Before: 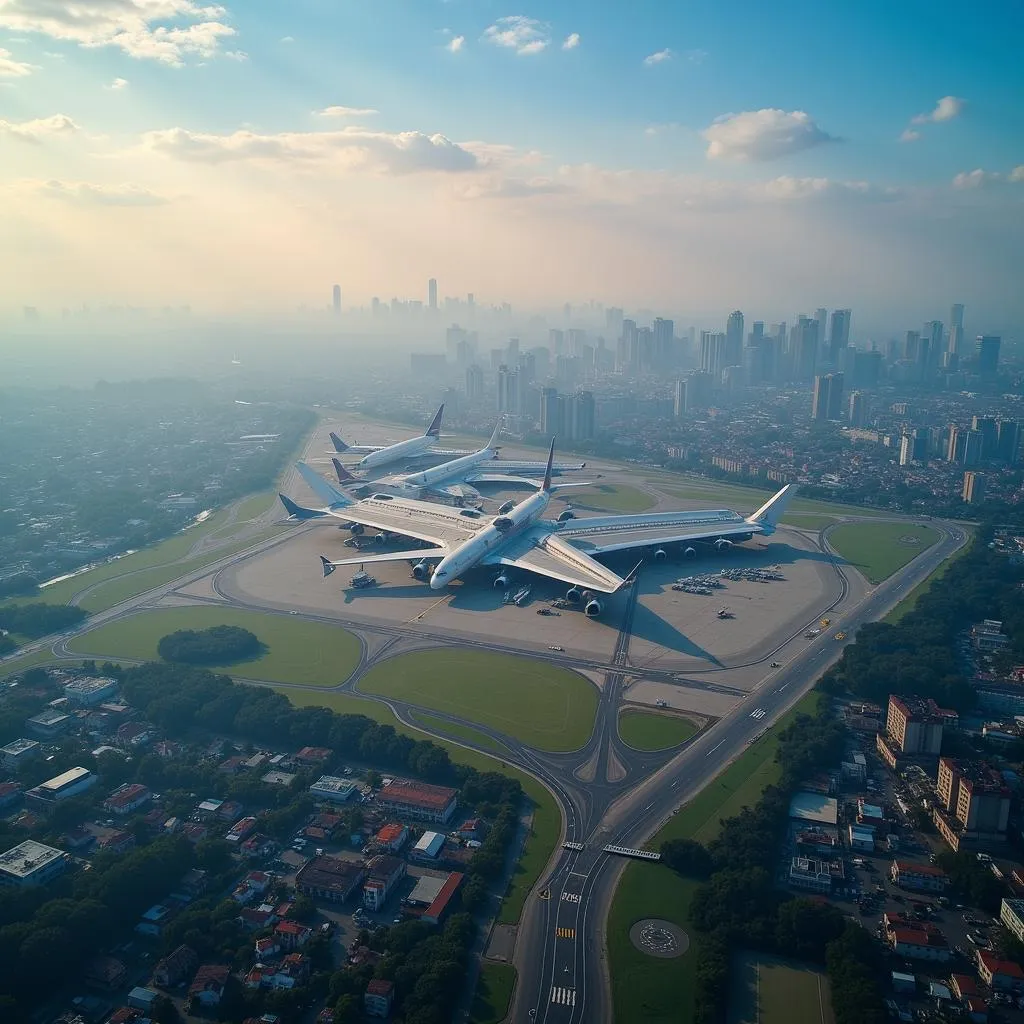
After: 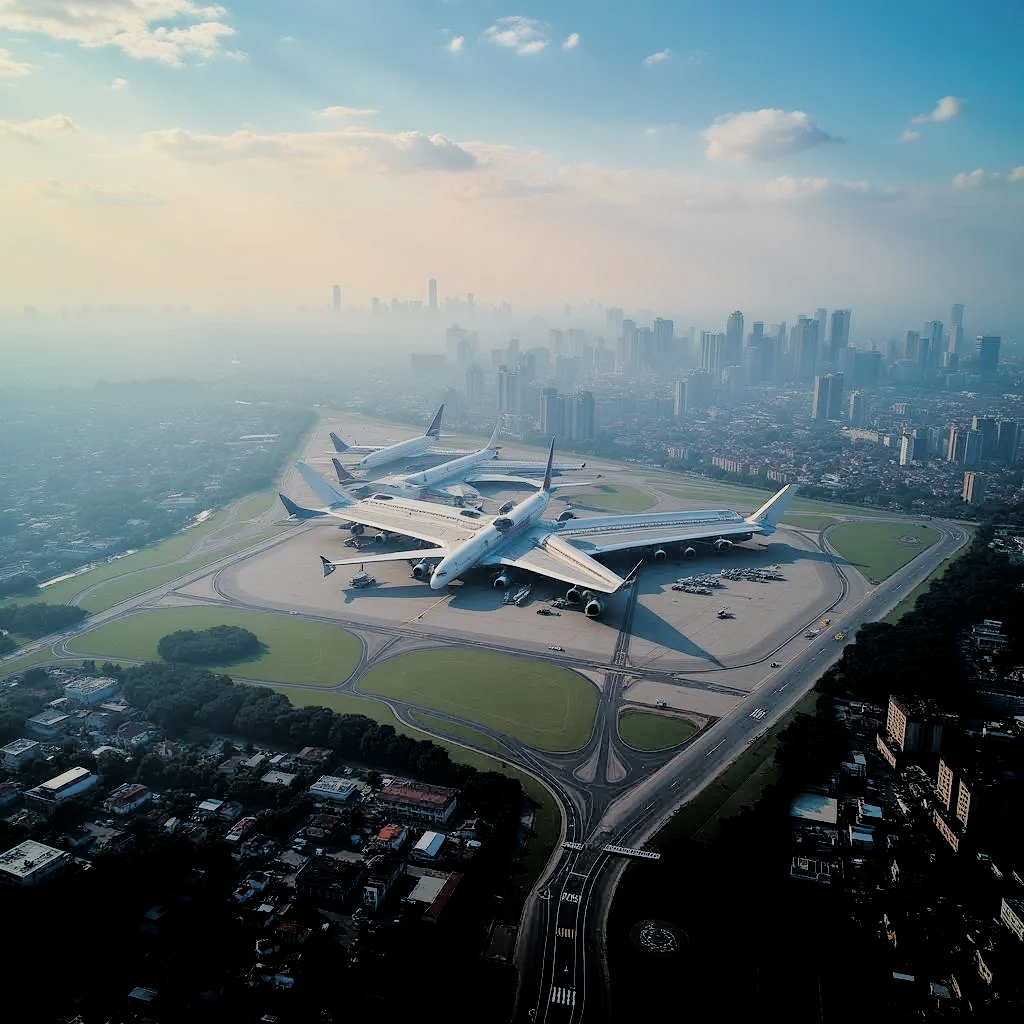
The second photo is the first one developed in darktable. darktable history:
shadows and highlights: highlights color adjustment 45.24%
tone equalizer: -8 EV -1.1 EV, -7 EV -0.981 EV, -6 EV -0.832 EV, -5 EV -0.608 EV, -3 EV 0.546 EV, -2 EV 0.851 EV, -1 EV 1.01 EV, +0 EV 1.08 EV
tone curve: curves: ch0 [(0, 0) (0.153, 0.056) (1, 1)], color space Lab, linked channels, preserve colors none
filmic rgb: black relative exposure -2.87 EV, white relative exposure 4.56 EV, threshold 5.98 EV, hardness 1.75, contrast 1.237, enable highlight reconstruction true
